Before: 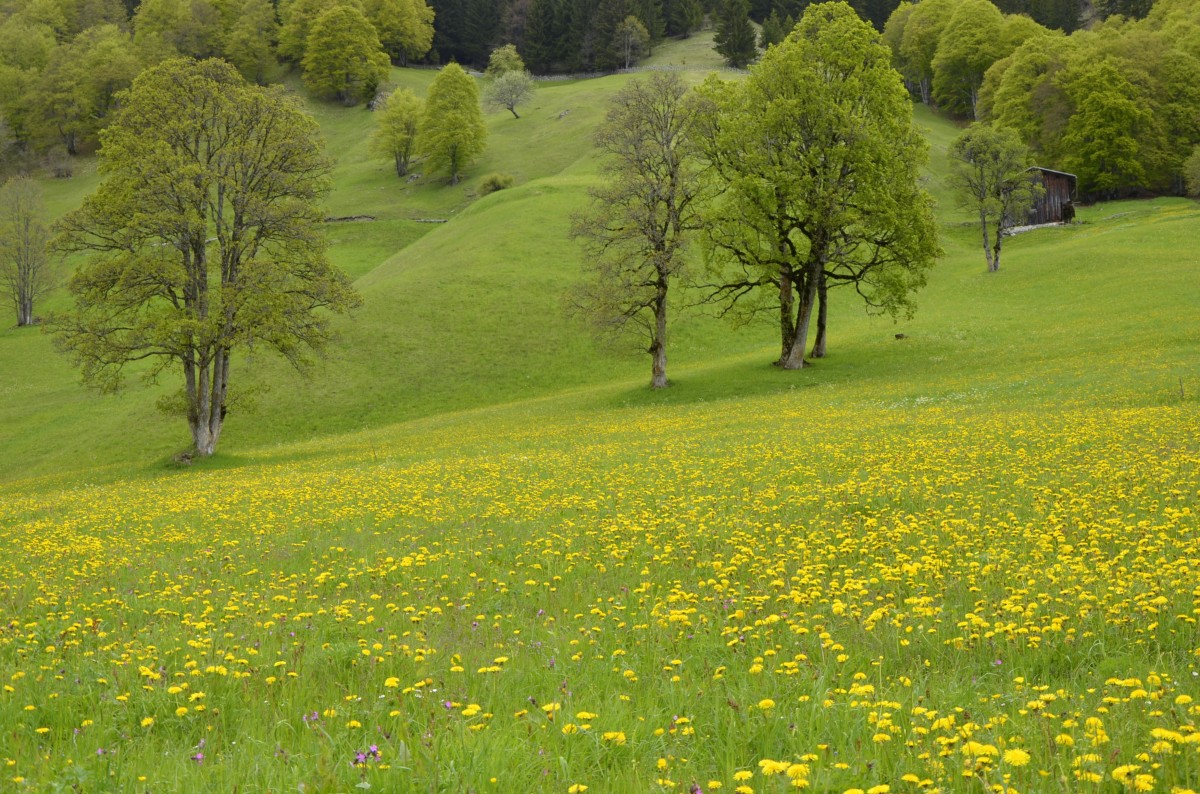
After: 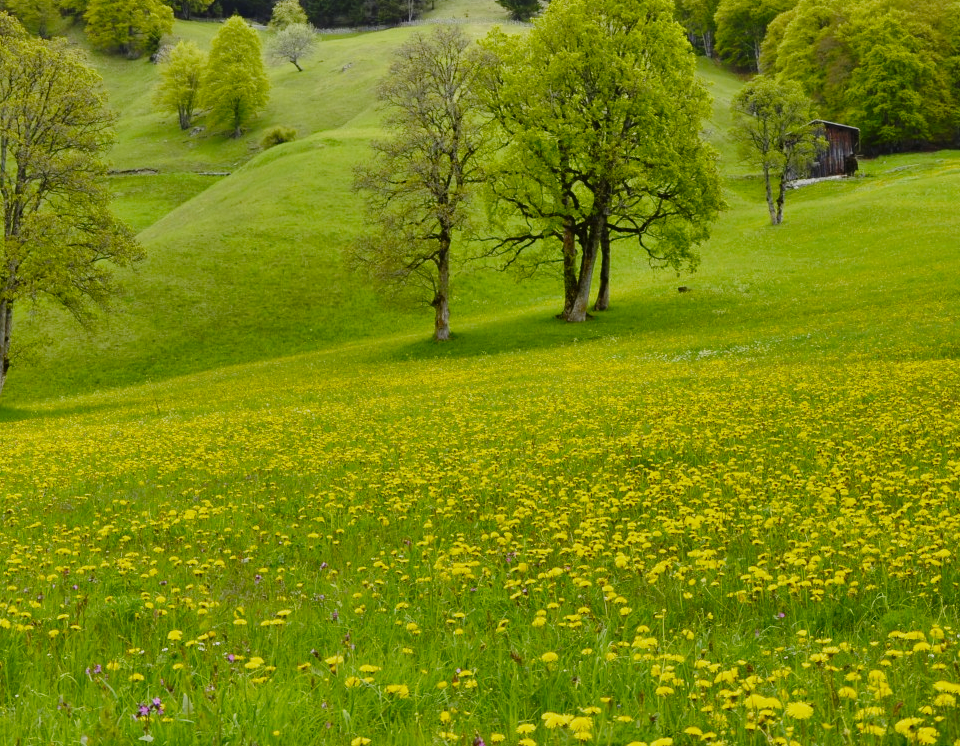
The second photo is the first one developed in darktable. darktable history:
crop and rotate: left 18.144%, top 5.954%, right 1.784%
base curve: curves: ch0 [(0, 0) (0.028, 0.03) (0.121, 0.232) (0.46, 0.748) (0.859, 0.968) (1, 1)], preserve colors none
shadows and highlights: shadows 81.75, white point adjustment -9.23, highlights -61.24, soften with gaussian
